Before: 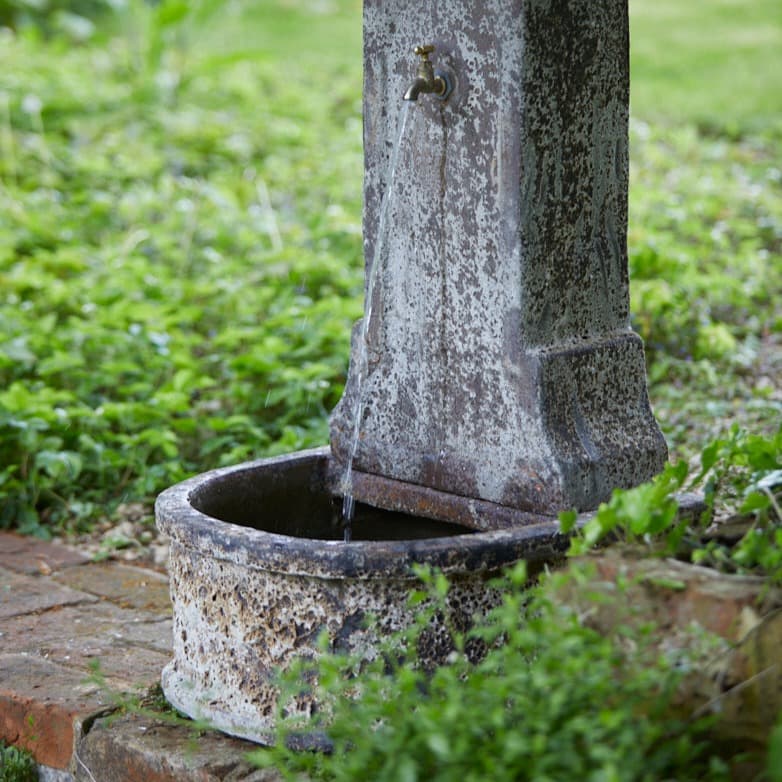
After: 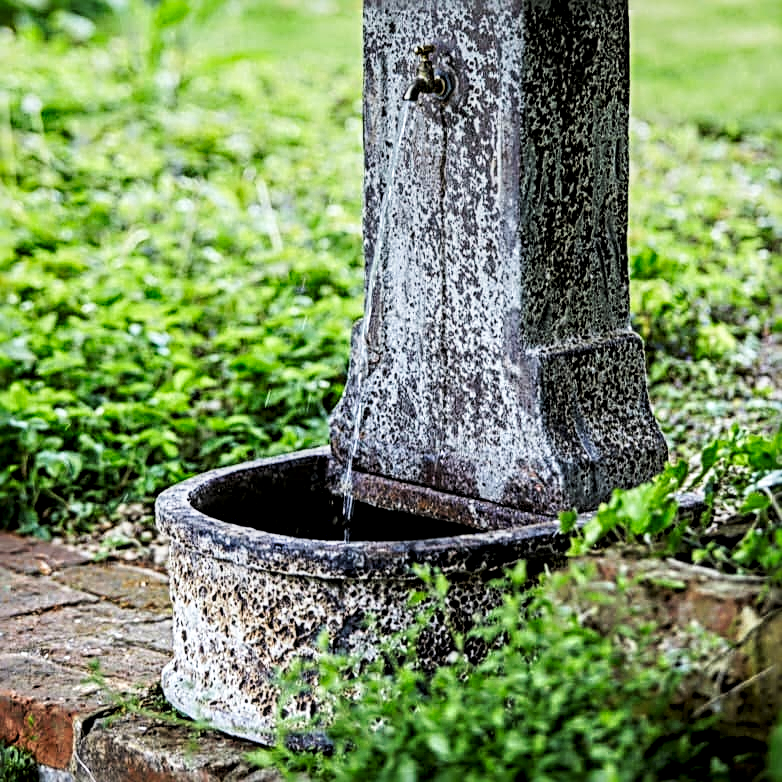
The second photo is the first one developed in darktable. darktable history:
tone curve: curves: ch0 [(0, 0) (0.003, 0.011) (0.011, 0.019) (0.025, 0.03) (0.044, 0.045) (0.069, 0.061) (0.1, 0.085) (0.136, 0.119) (0.177, 0.159) (0.224, 0.205) (0.277, 0.261) (0.335, 0.329) (0.399, 0.407) (0.468, 0.508) (0.543, 0.606) (0.623, 0.71) (0.709, 0.815) (0.801, 0.903) (0.898, 0.957) (1, 1)], preserve colors none
local contrast: detail 155%
filmic rgb: black relative exposure -7.65 EV, white relative exposure 4.56 EV, threshold 5.97 EV, hardness 3.61, color science v6 (2022), enable highlight reconstruction true
tone equalizer: edges refinement/feathering 500, mask exposure compensation -1.57 EV, preserve details no
sharpen: radius 3.655, amount 0.921
